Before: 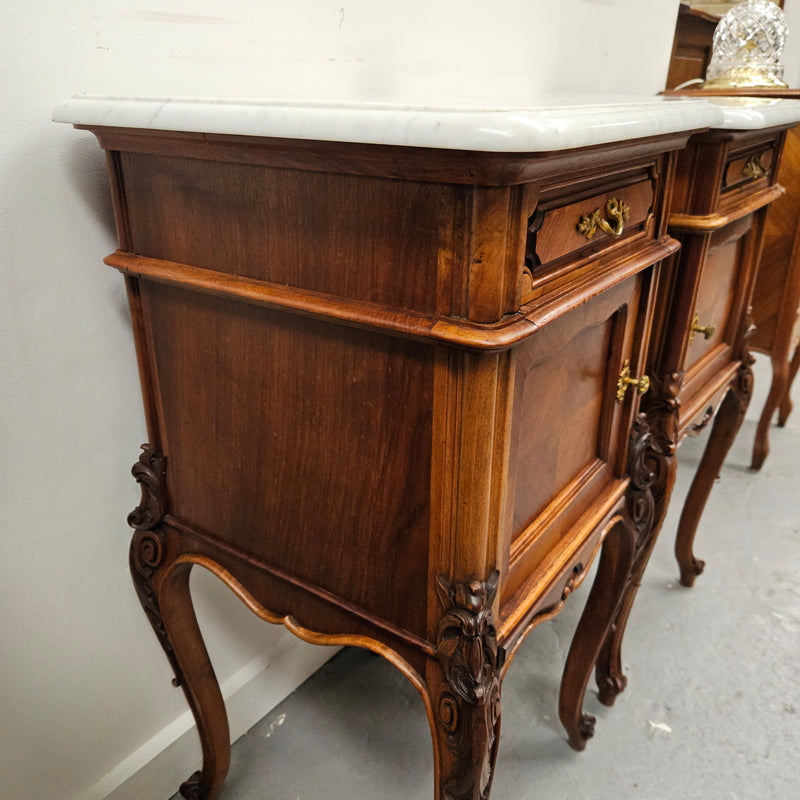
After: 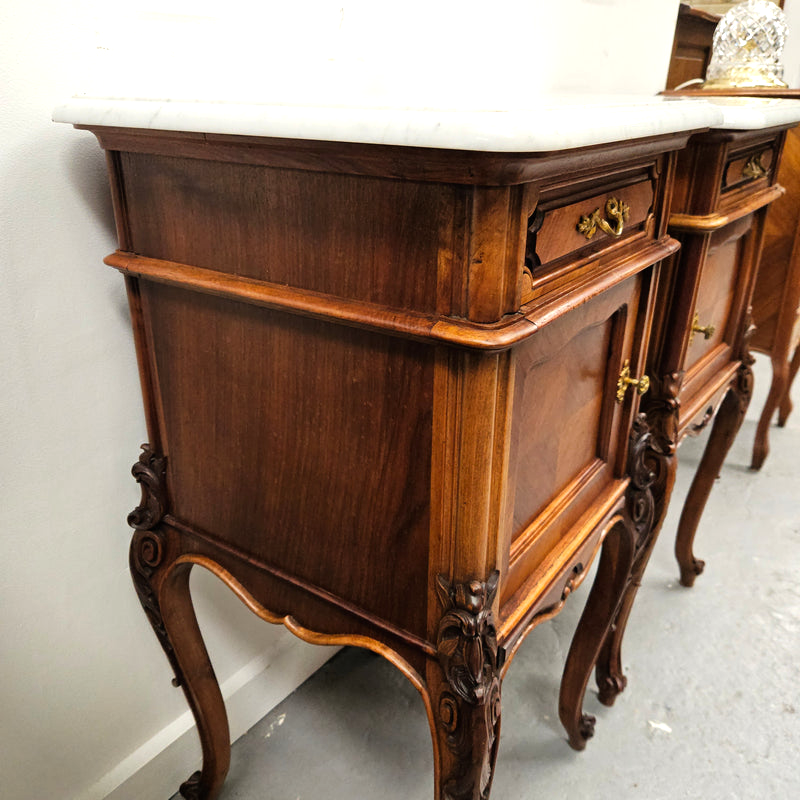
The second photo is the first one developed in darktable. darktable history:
tone equalizer: -8 EV -0.442 EV, -7 EV -0.371 EV, -6 EV -0.355 EV, -5 EV -0.262 EV, -3 EV 0.24 EV, -2 EV 0.342 EV, -1 EV 0.387 EV, +0 EV 0.421 EV
